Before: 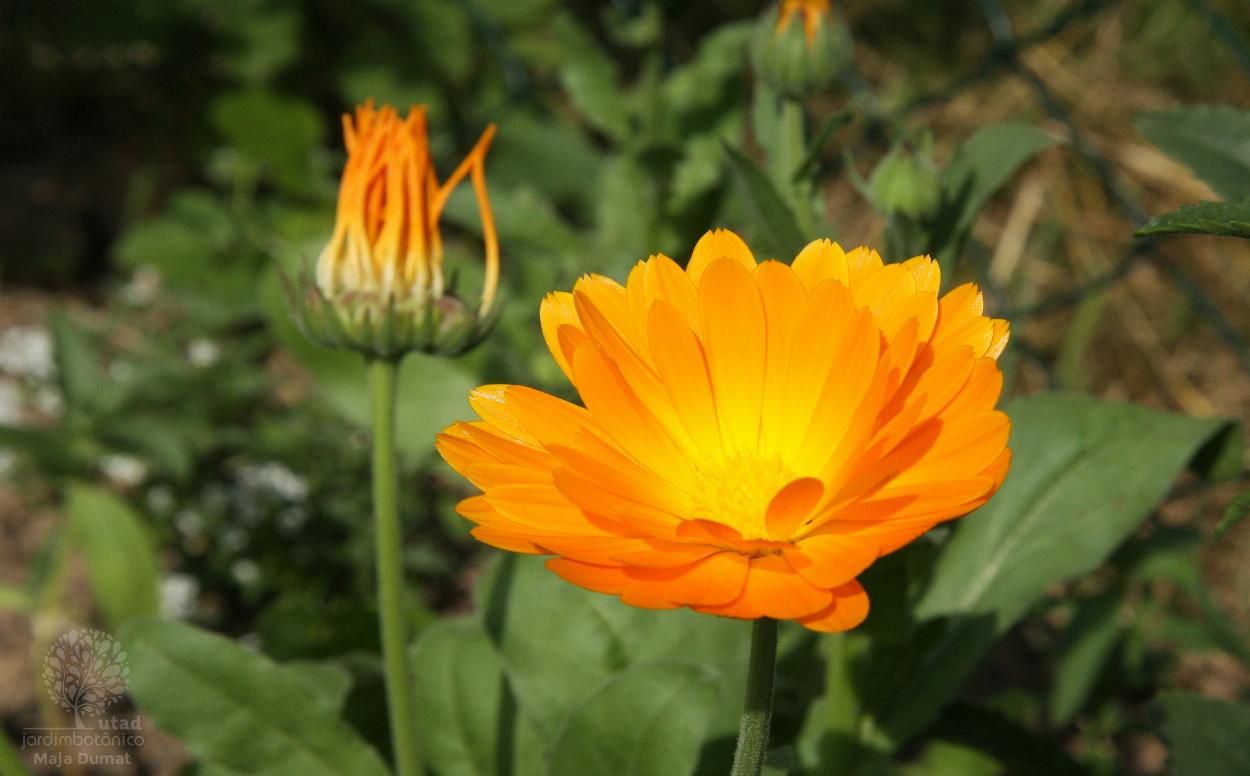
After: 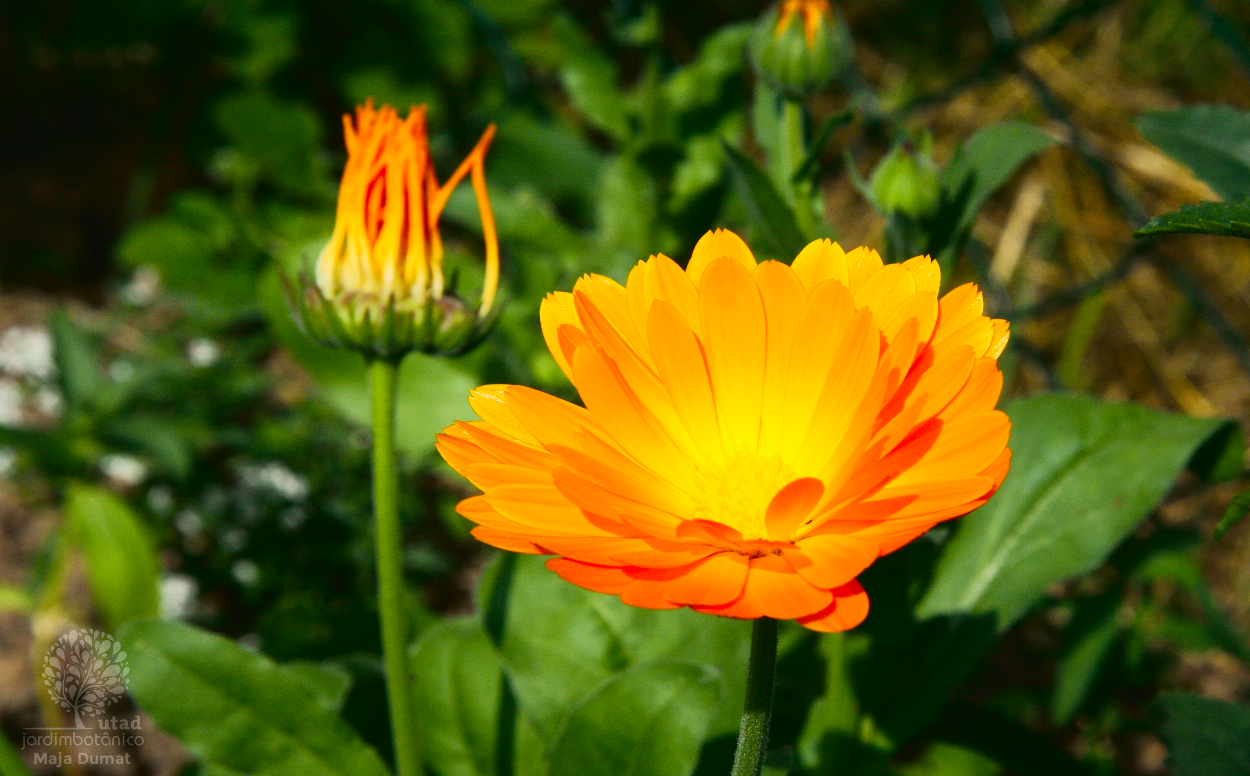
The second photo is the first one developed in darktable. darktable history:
tone curve: curves: ch0 [(0, 0.023) (0.132, 0.075) (0.251, 0.186) (0.463, 0.461) (0.662, 0.757) (0.854, 0.909) (1, 0.973)]; ch1 [(0, 0) (0.447, 0.411) (0.483, 0.469) (0.498, 0.496) (0.518, 0.514) (0.561, 0.579) (0.604, 0.645) (0.669, 0.73) (0.819, 0.93) (1, 1)]; ch2 [(0, 0) (0.307, 0.315) (0.425, 0.438) (0.483, 0.477) (0.503, 0.503) (0.526, 0.534) (0.567, 0.569) (0.617, 0.674) (0.703, 0.797) (0.985, 0.966)], color space Lab, independent channels
